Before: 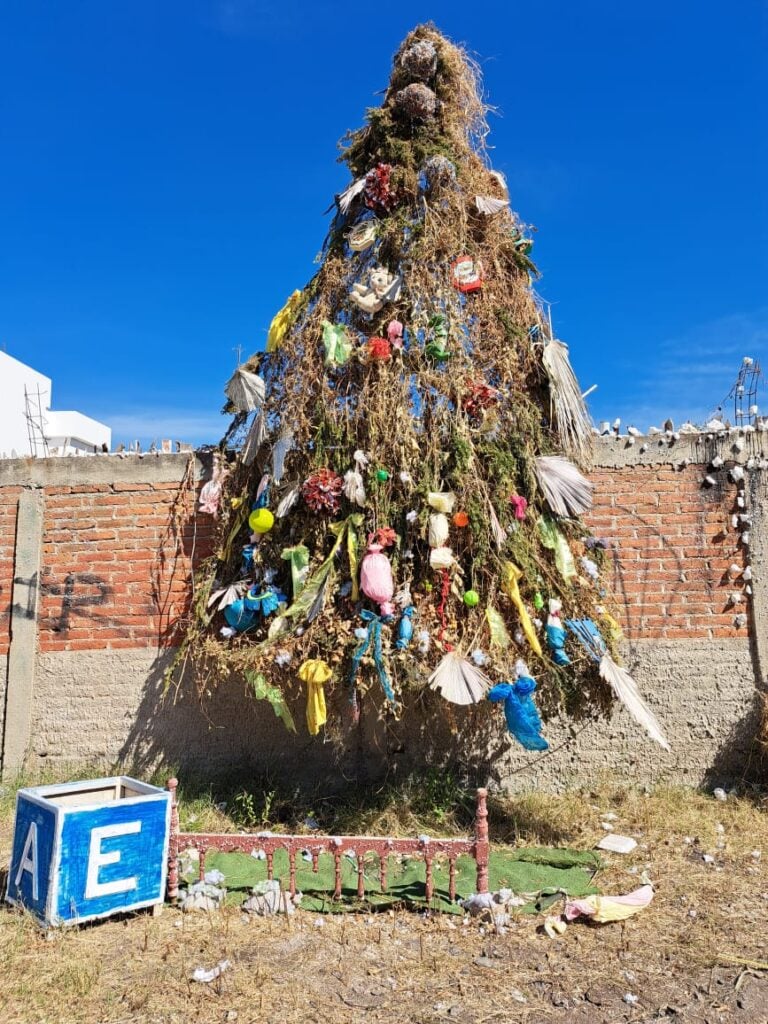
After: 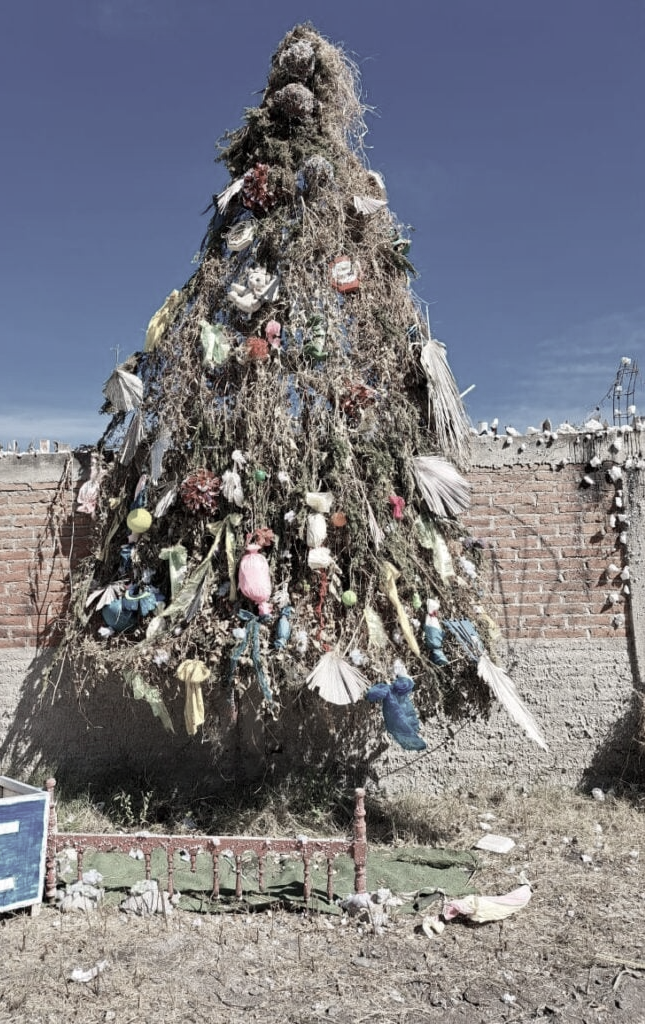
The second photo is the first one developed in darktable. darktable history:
color zones: curves: ch1 [(0, 0.34) (0.143, 0.164) (0.286, 0.152) (0.429, 0.176) (0.571, 0.173) (0.714, 0.188) (0.857, 0.199) (1, 0.34)]
local contrast: mode bilateral grid, contrast 100, coarseness 99, detail 108%, midtone range 0.2
crop: left 15.97%
